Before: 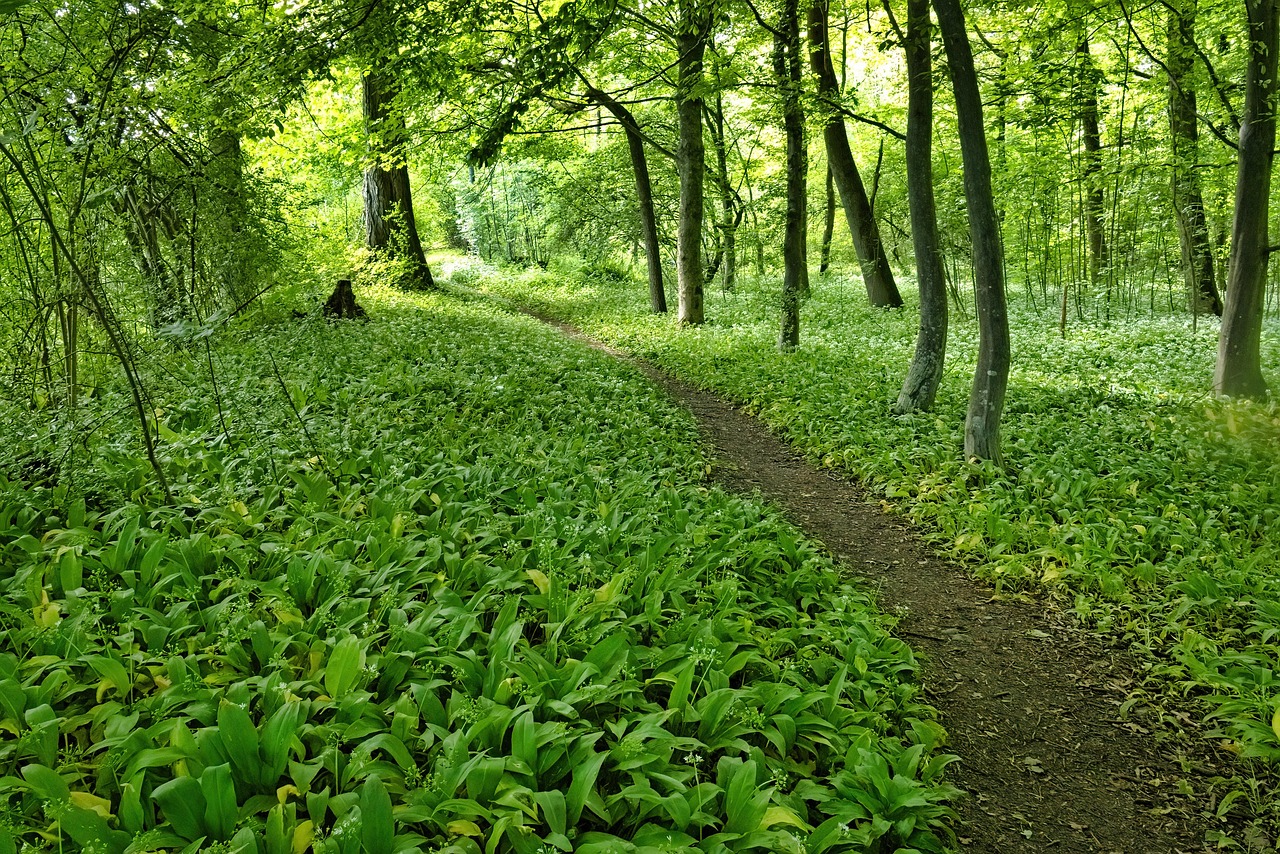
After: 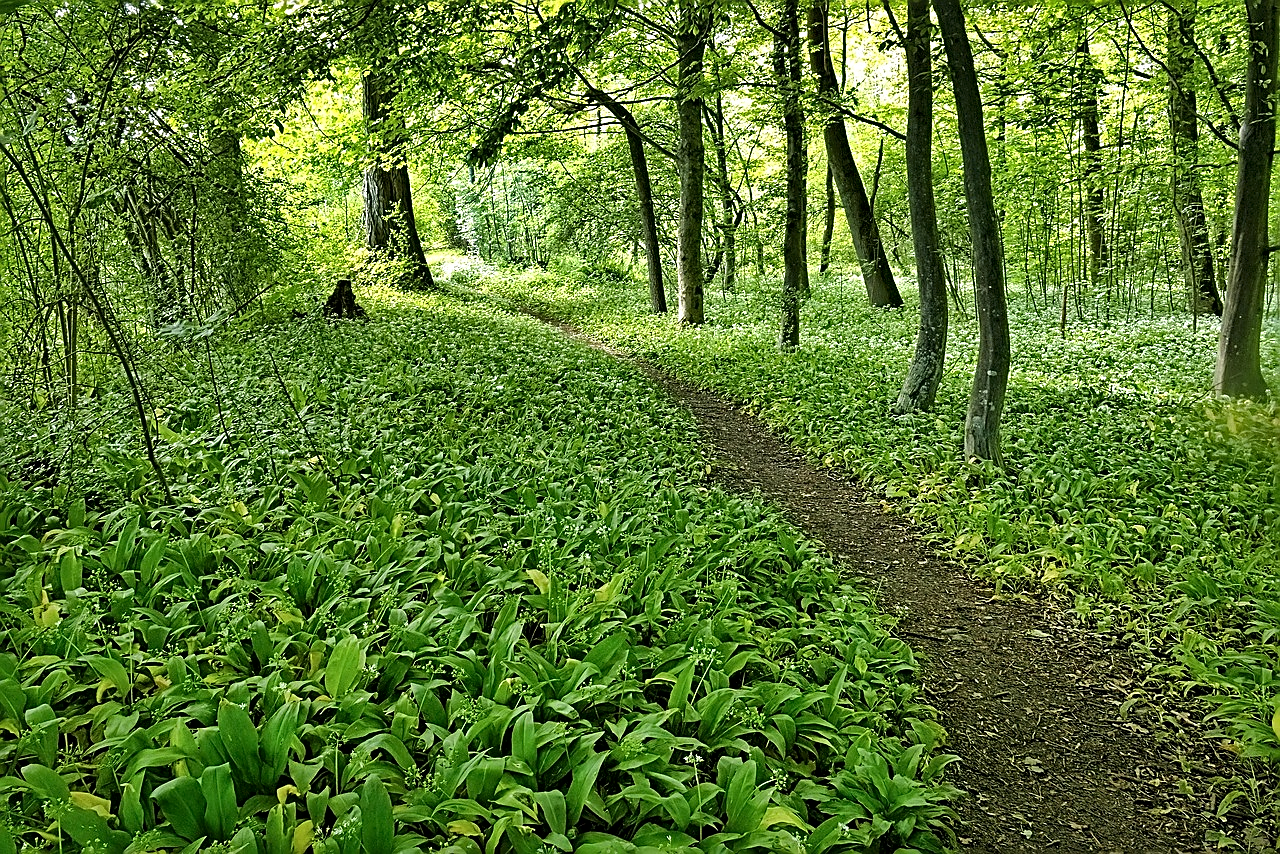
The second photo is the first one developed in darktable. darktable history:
local contrast: mode bilateral grid, contrast 20, coarseness 50, detail 171%, midtone range 0.2
sharpen: amount 0.901
